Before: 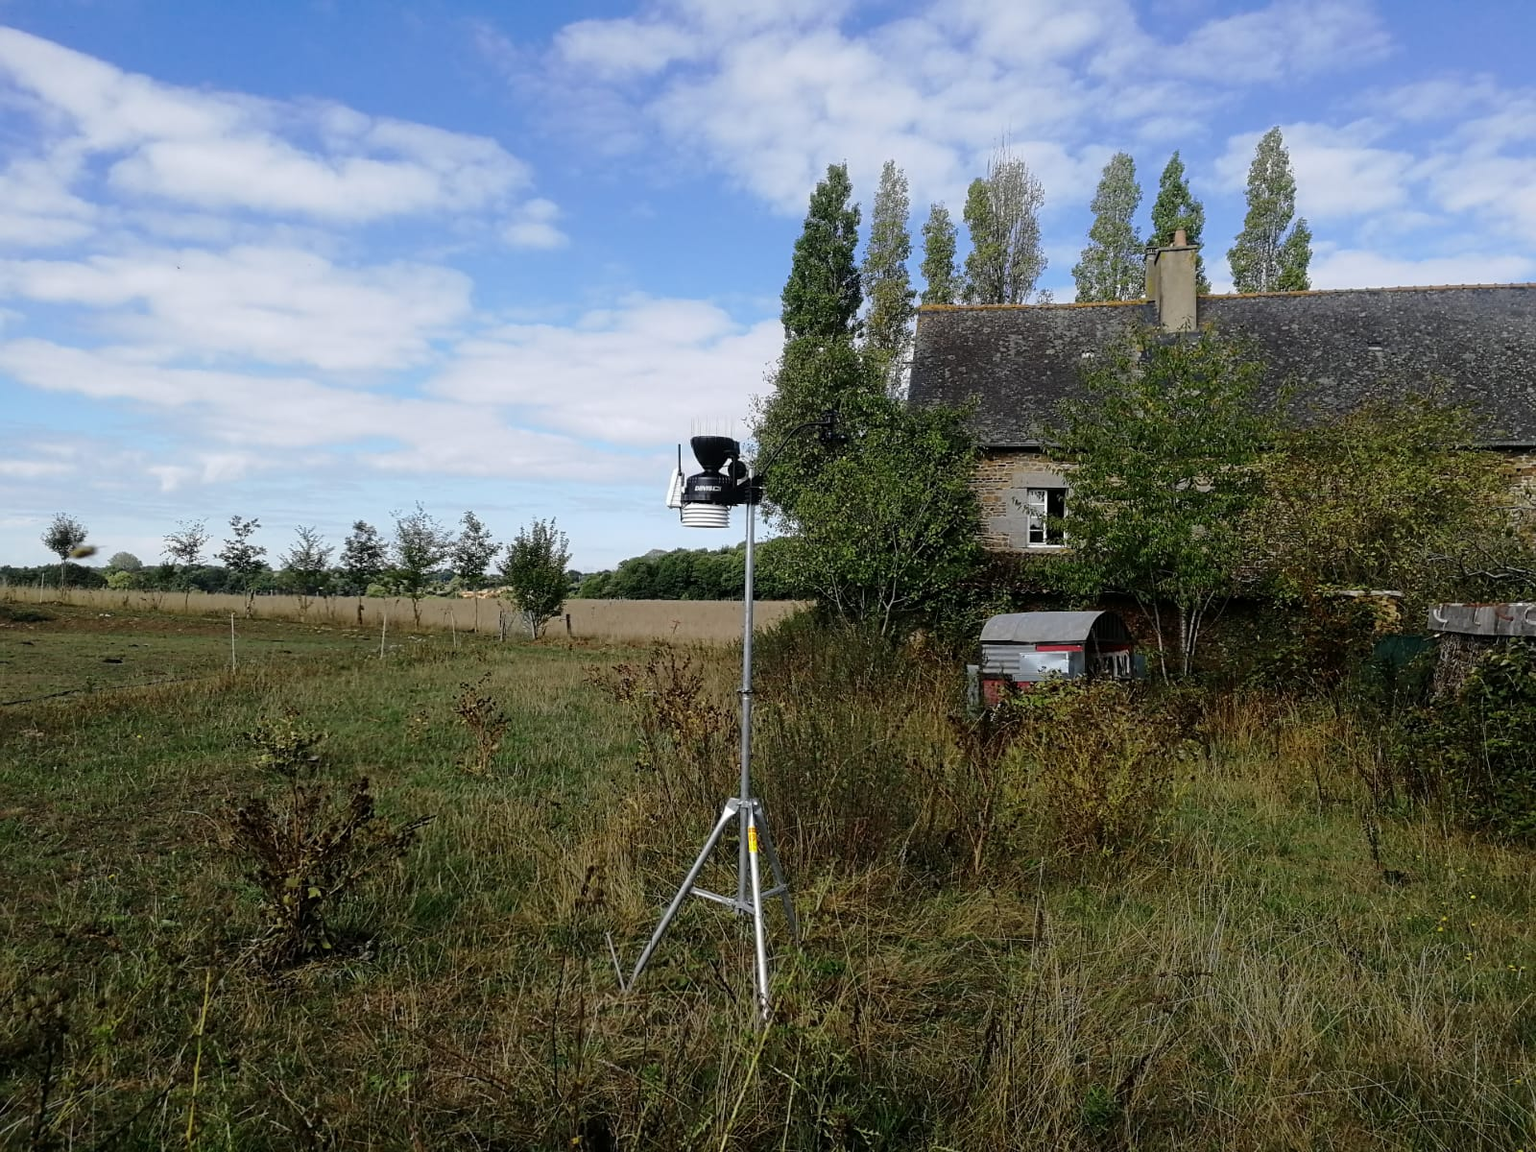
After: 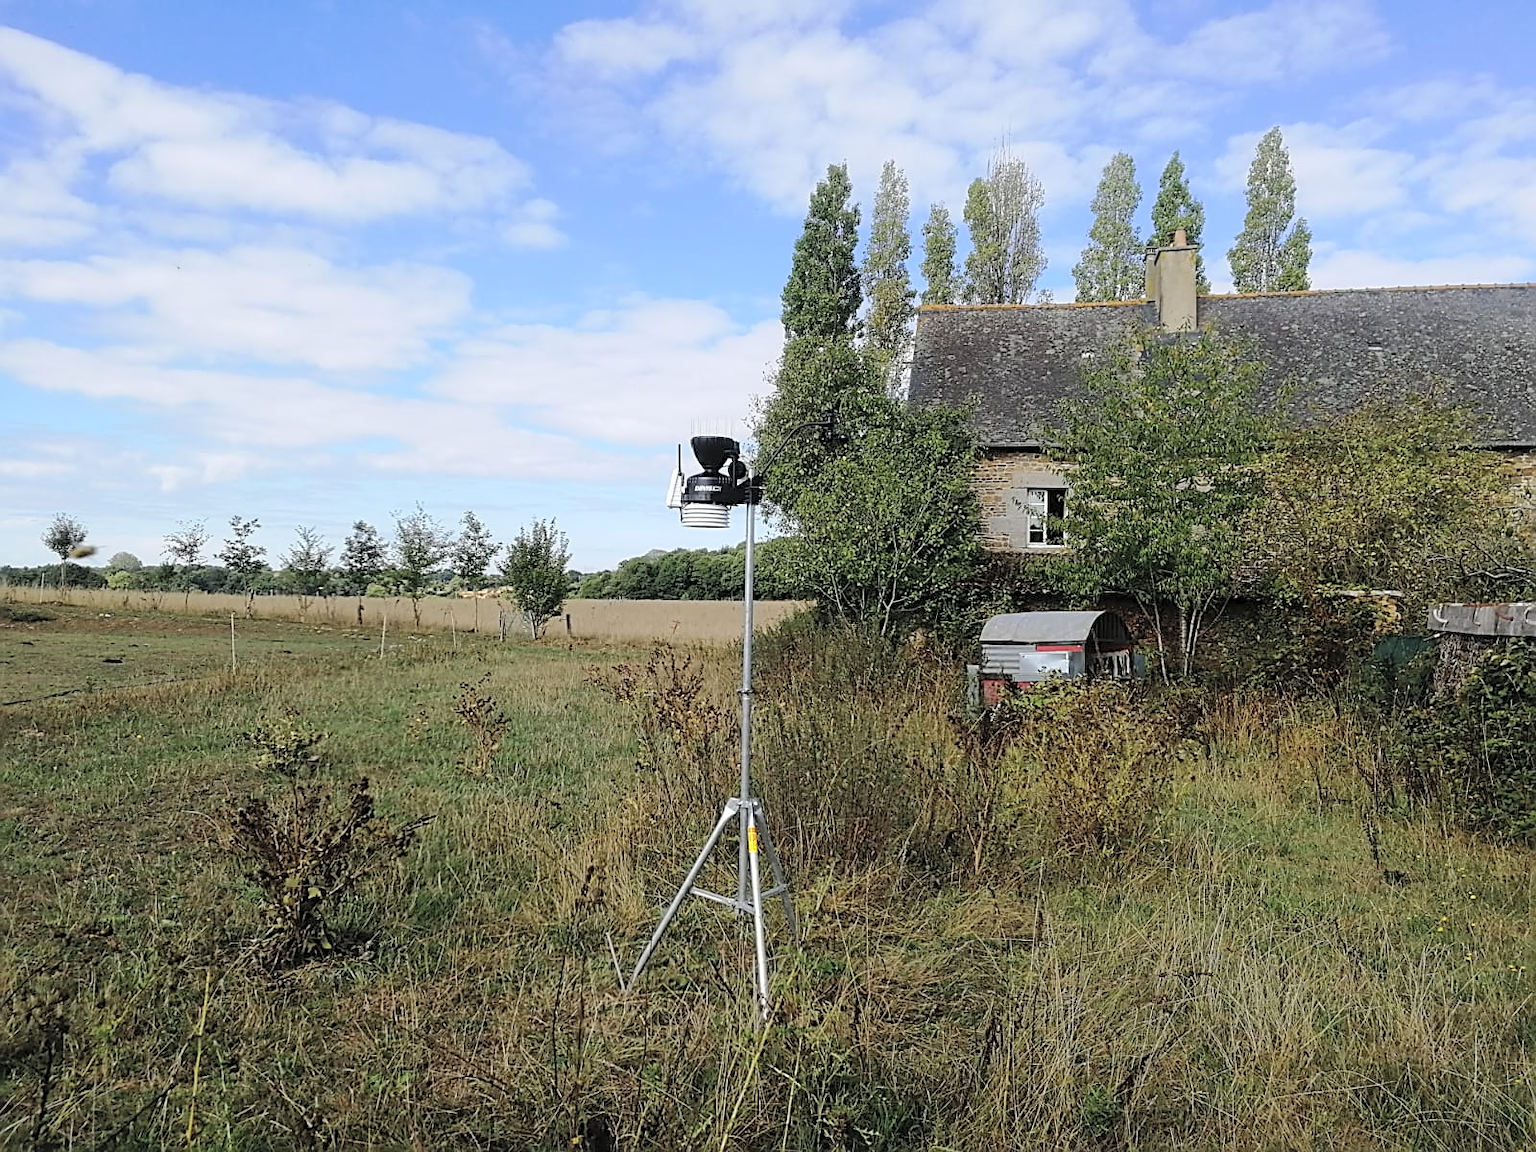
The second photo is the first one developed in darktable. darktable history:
sharpen: on, module defaults
contrast brightness saturation: brightness 0.28
